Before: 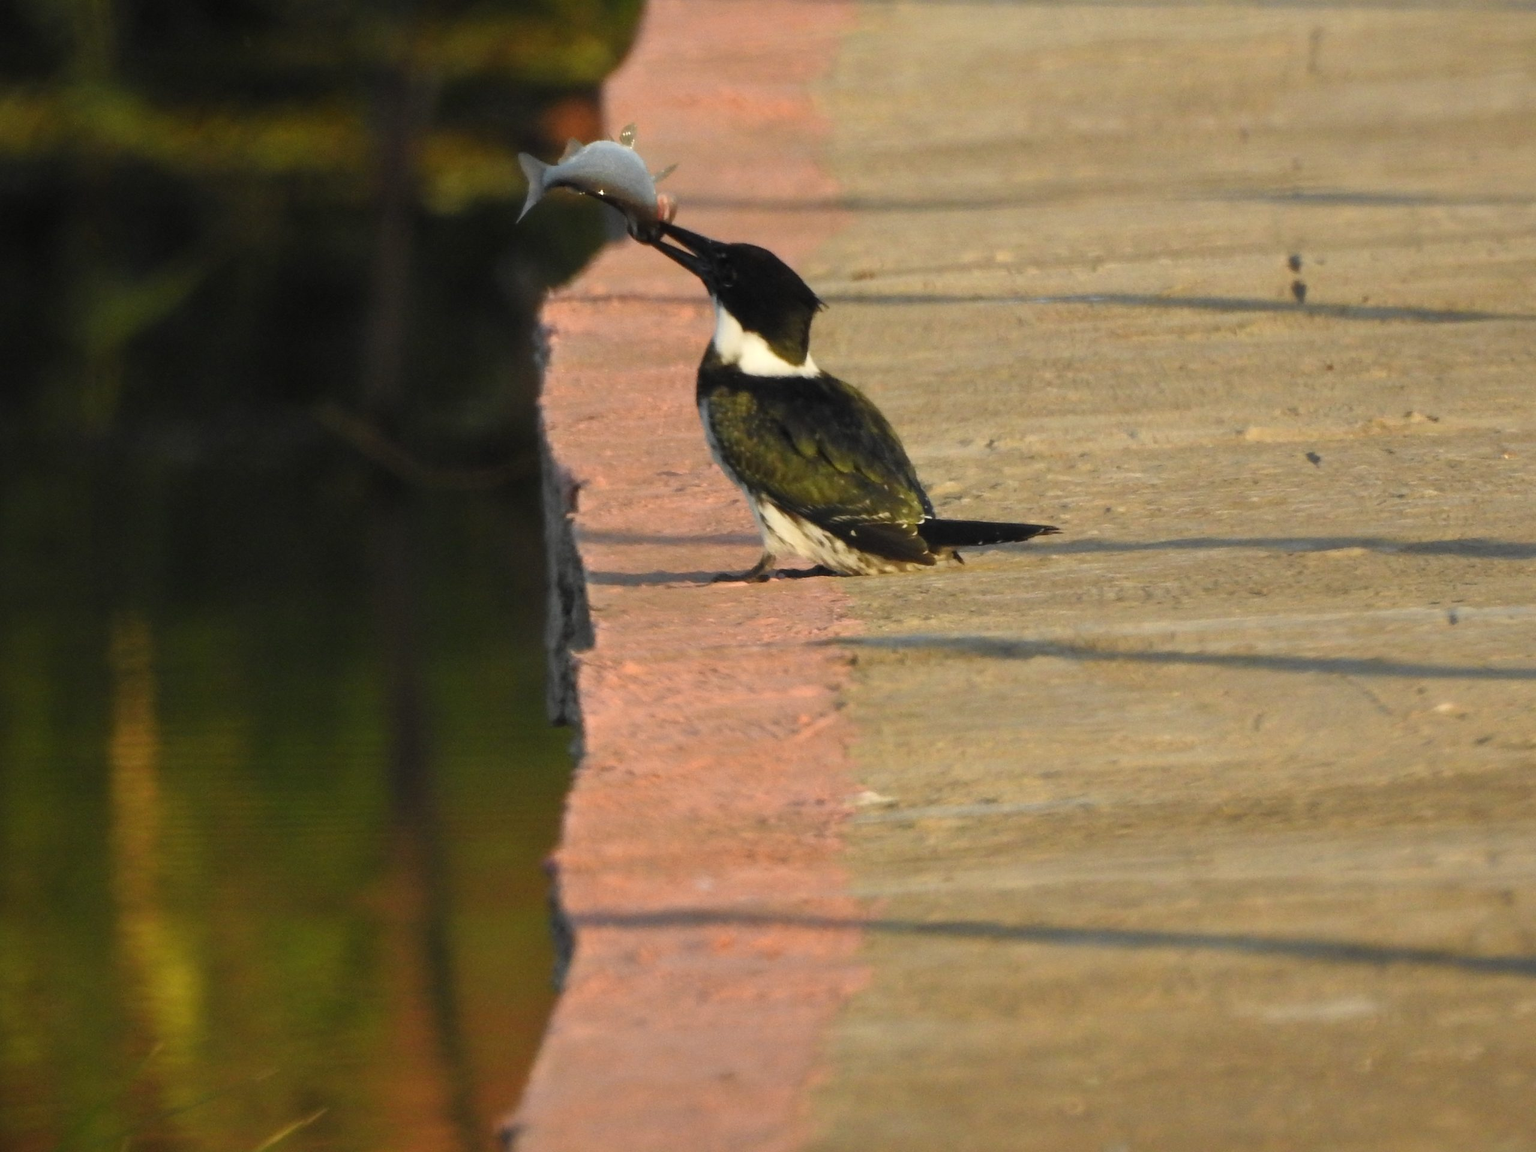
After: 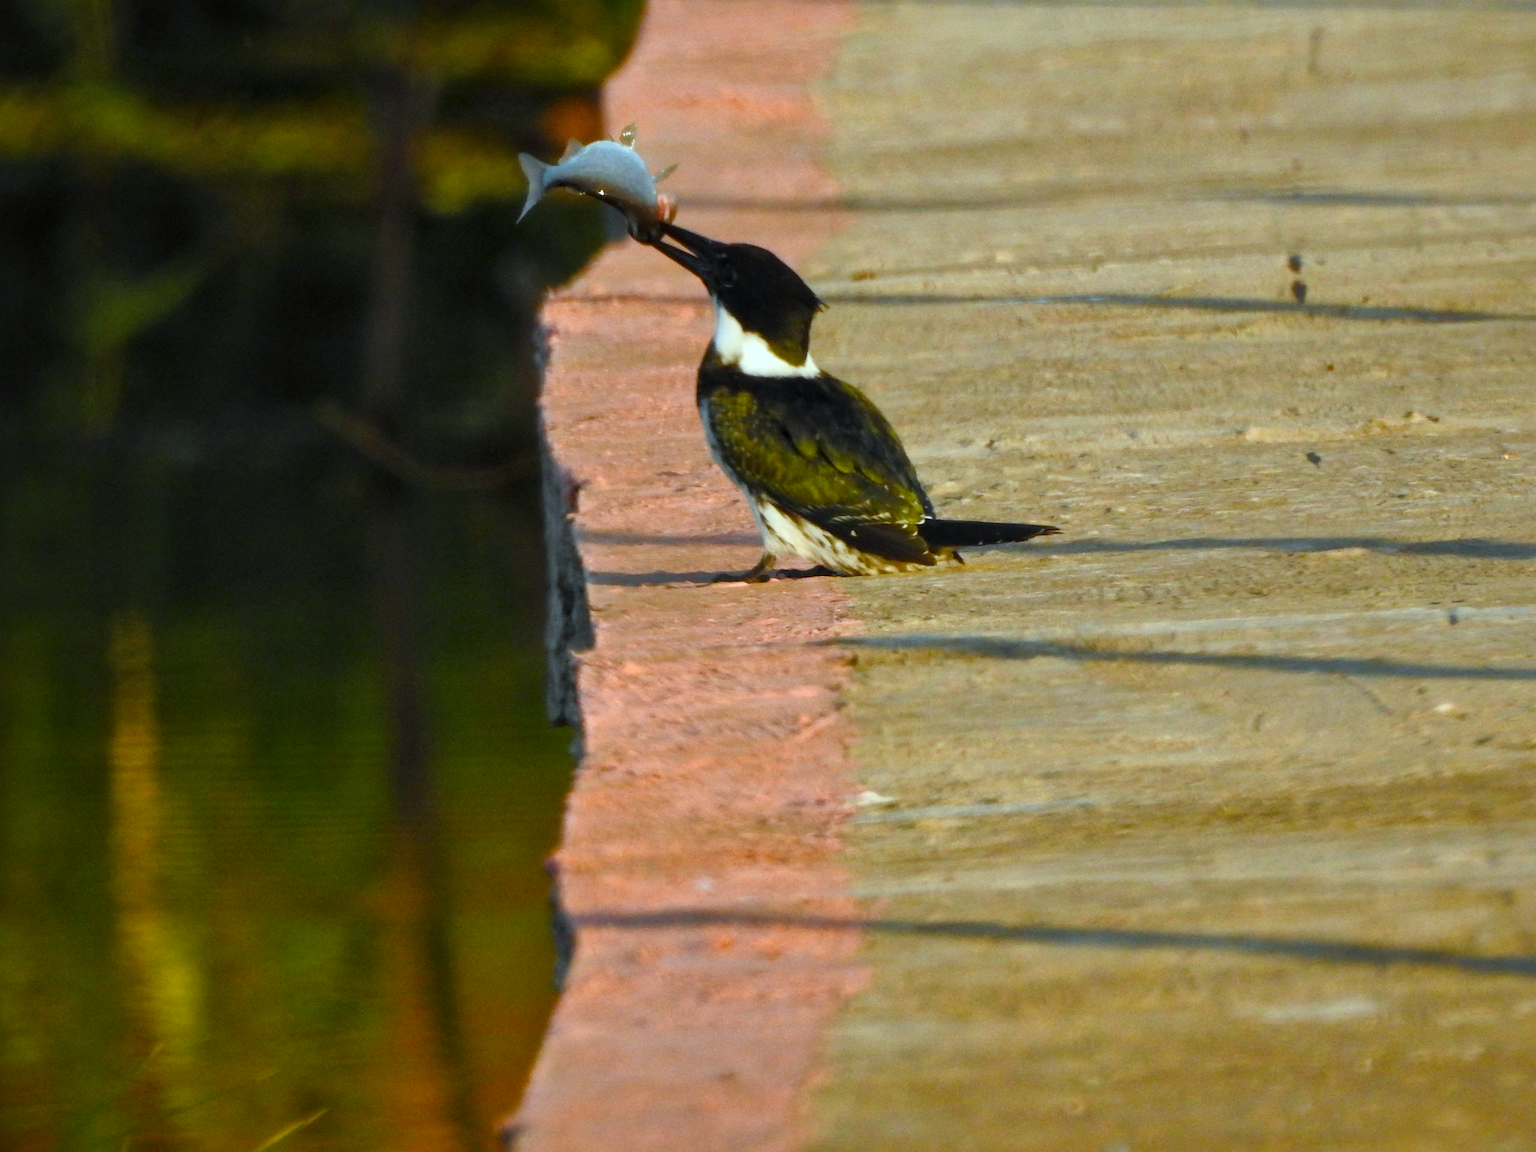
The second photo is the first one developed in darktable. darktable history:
color correction: highlights a* -10.56, highlights b* -19
color balance rgb: shadows lift › hue 86.36°, perceptual saturation grading › global saturation 39.029%, perceptual saturation grading › highlights -24.777%, perceptual saturation grading › mid-tones 34.663%, perceptual saturation grading › shadows 35.013%, global vibrance 11.397%, contrast 4.883%
local contrast: mode bilateral grid, contrast 20, coarseness 51, detail 132%, midtone range 0.2
